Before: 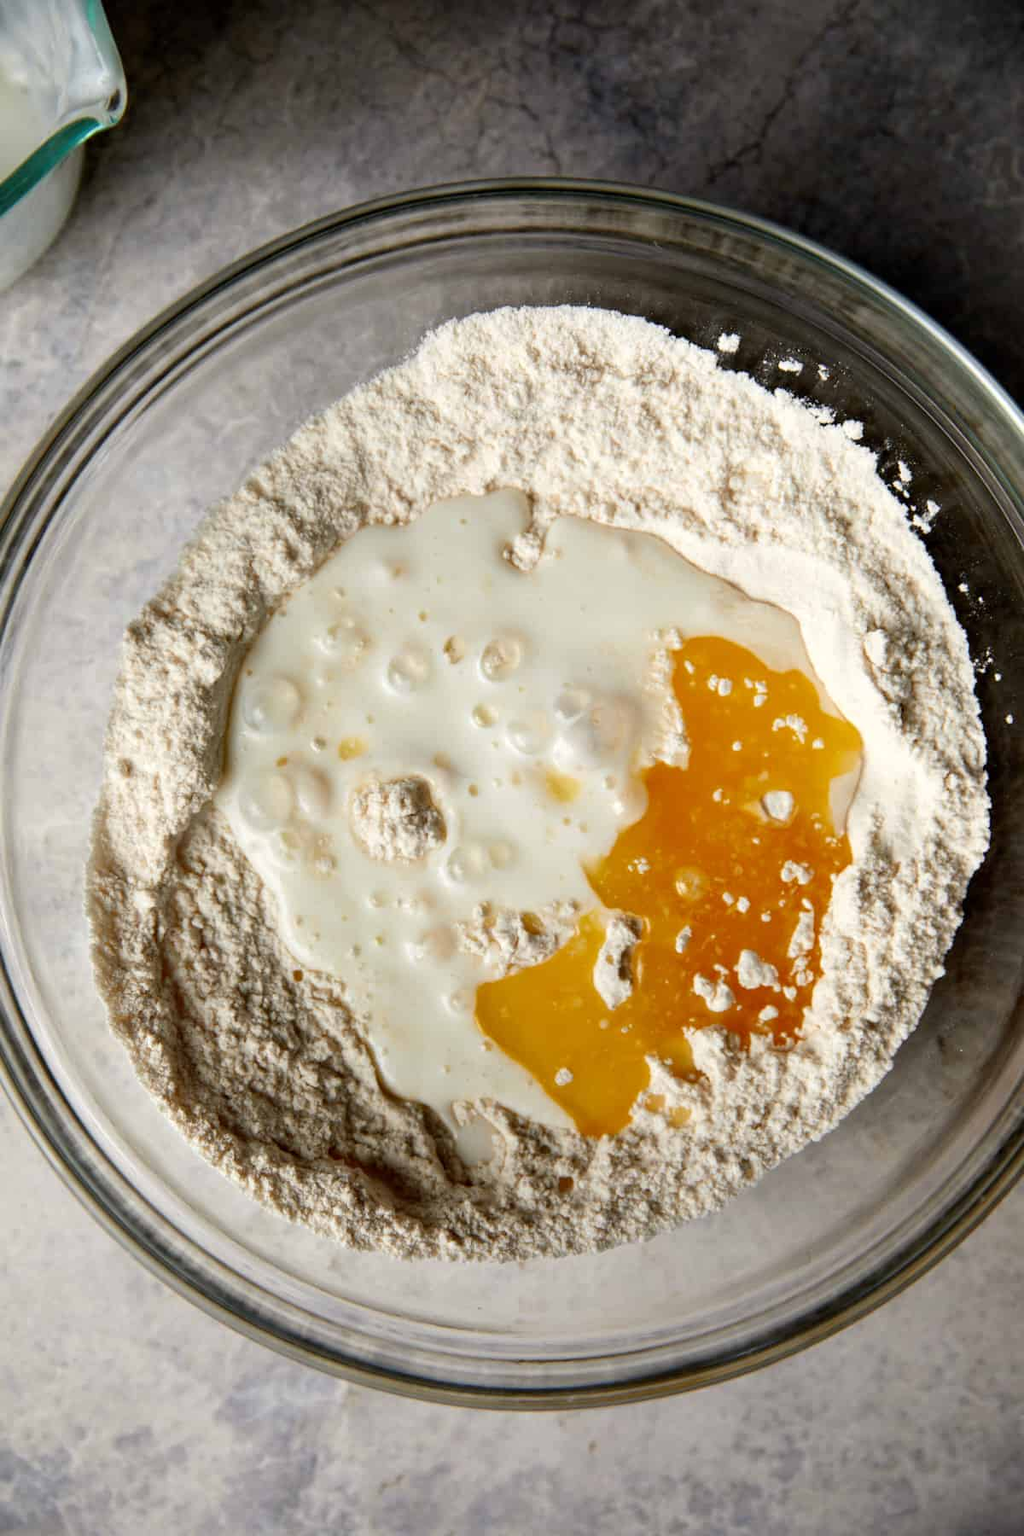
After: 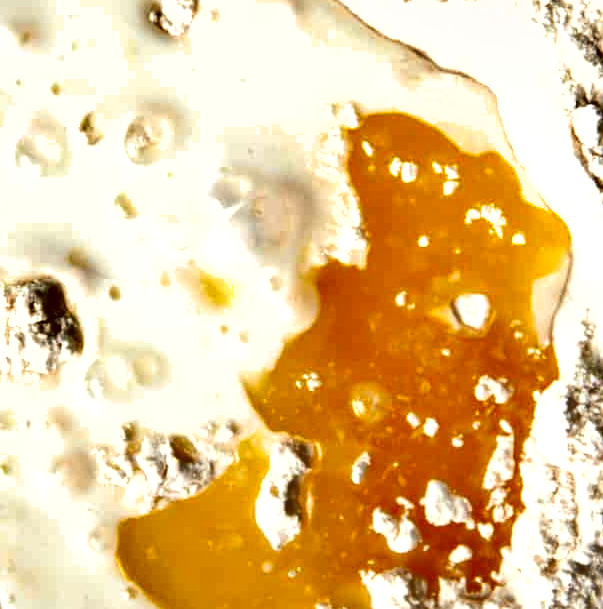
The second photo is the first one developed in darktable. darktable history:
shadows and highlights: low approximation 0.01, soften with gaussian
crop: left 36.687%, top 35.189%, right 12.986%, bottom 30.929%
exposure: exposure 0.696 EV, compensate highlight preservation false
